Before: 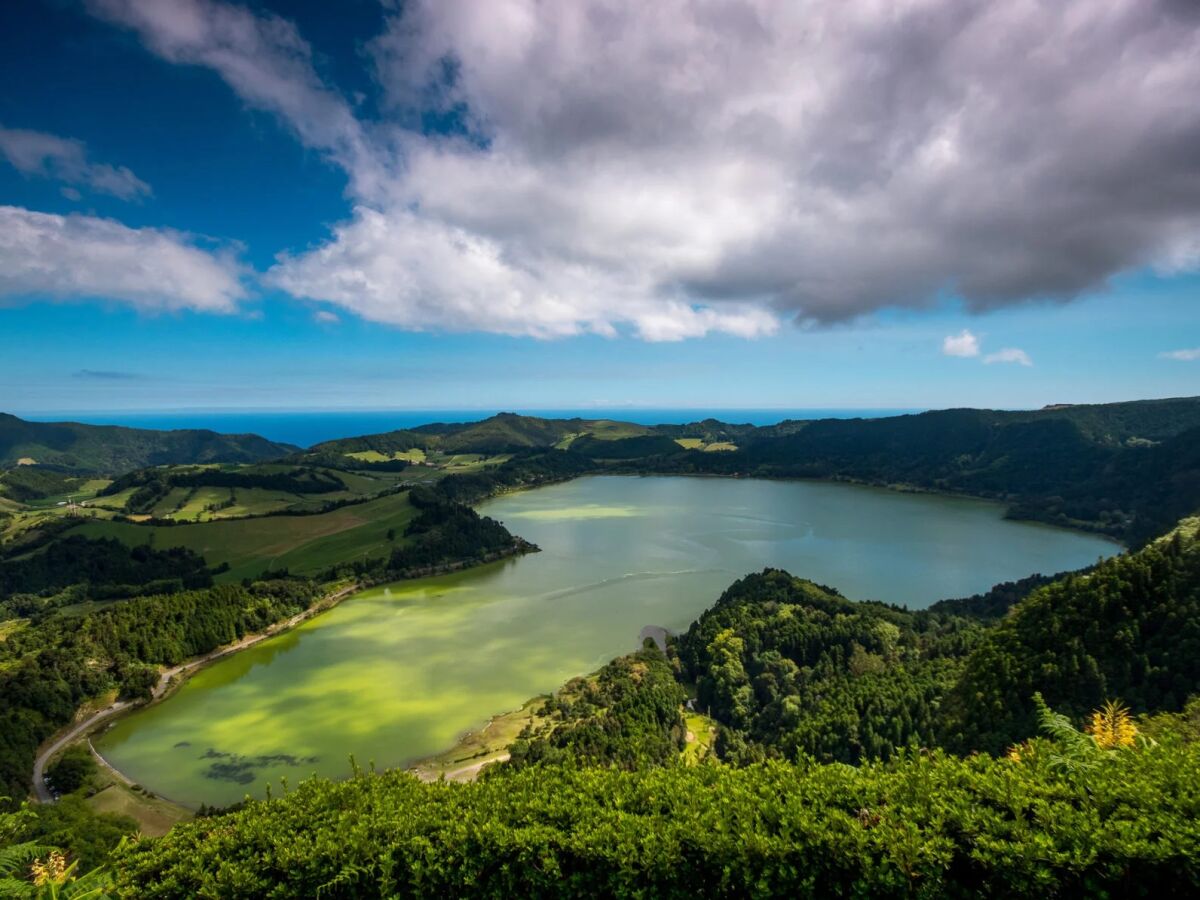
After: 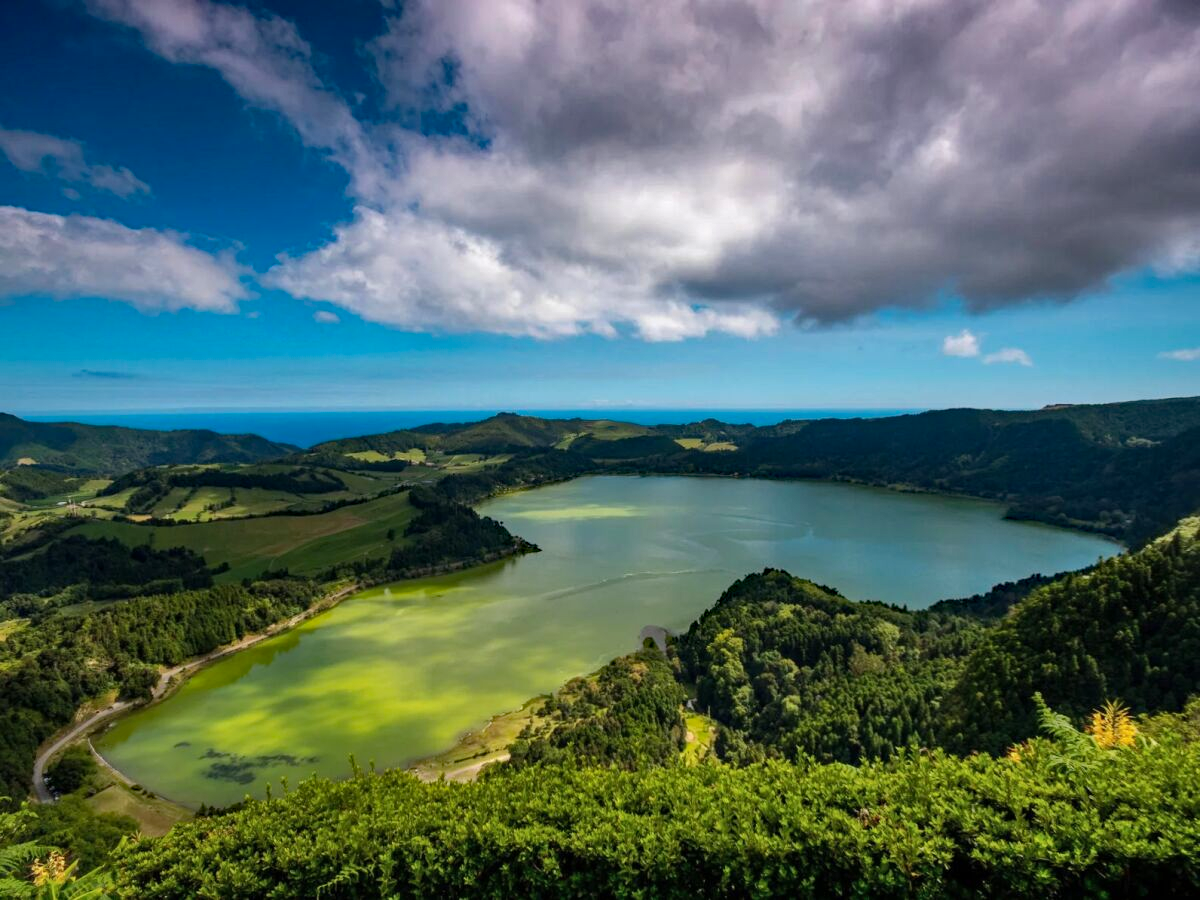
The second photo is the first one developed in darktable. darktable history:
shadows and highlights: shadows 43.76, white point adjustment -1.59, highlights color adjustment 0.7%, soften with gaussian
haze removal: strength 0.304, distance 0.252, compatibility mode true, adaptive false
